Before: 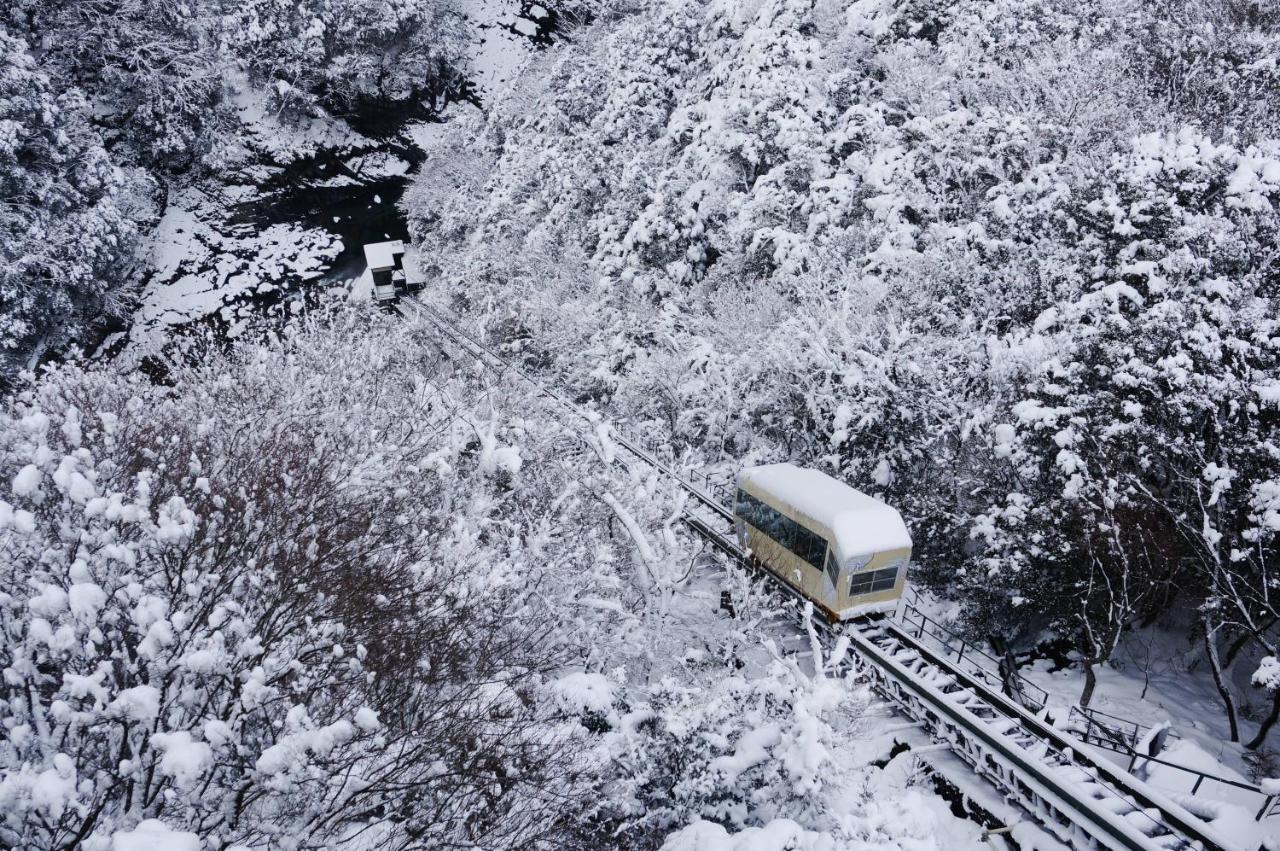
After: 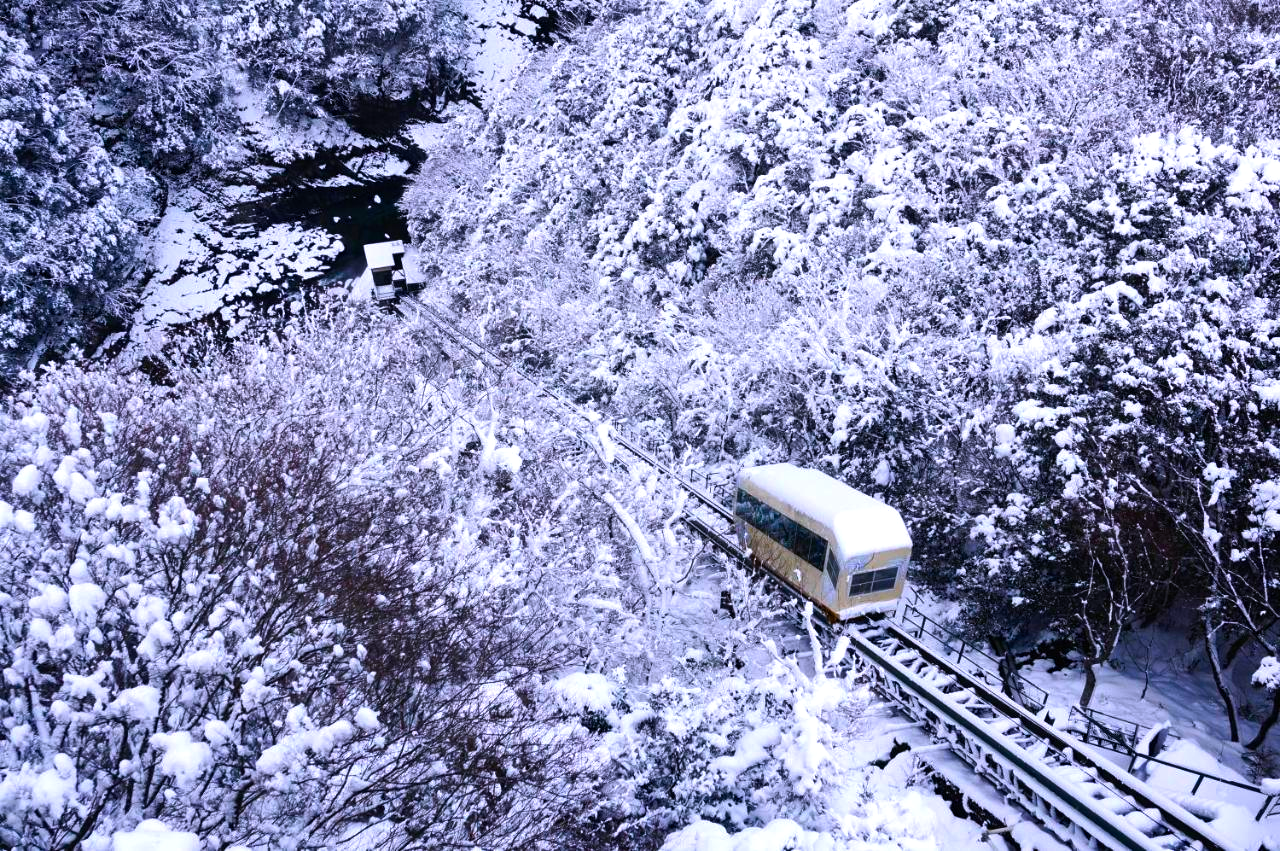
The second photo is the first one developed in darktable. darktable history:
color balance rgb: linear chroma grading › global chroma 9%, perceptual saturation grading › global saturation 36%, perceptual saturation grading › shadows 35%, perceptual brilliance grading › global brilliance 15%, perceptual brilliance grading › shadows -35%, global vibrance 15%
white balance: red 1.004, blue 1.096
